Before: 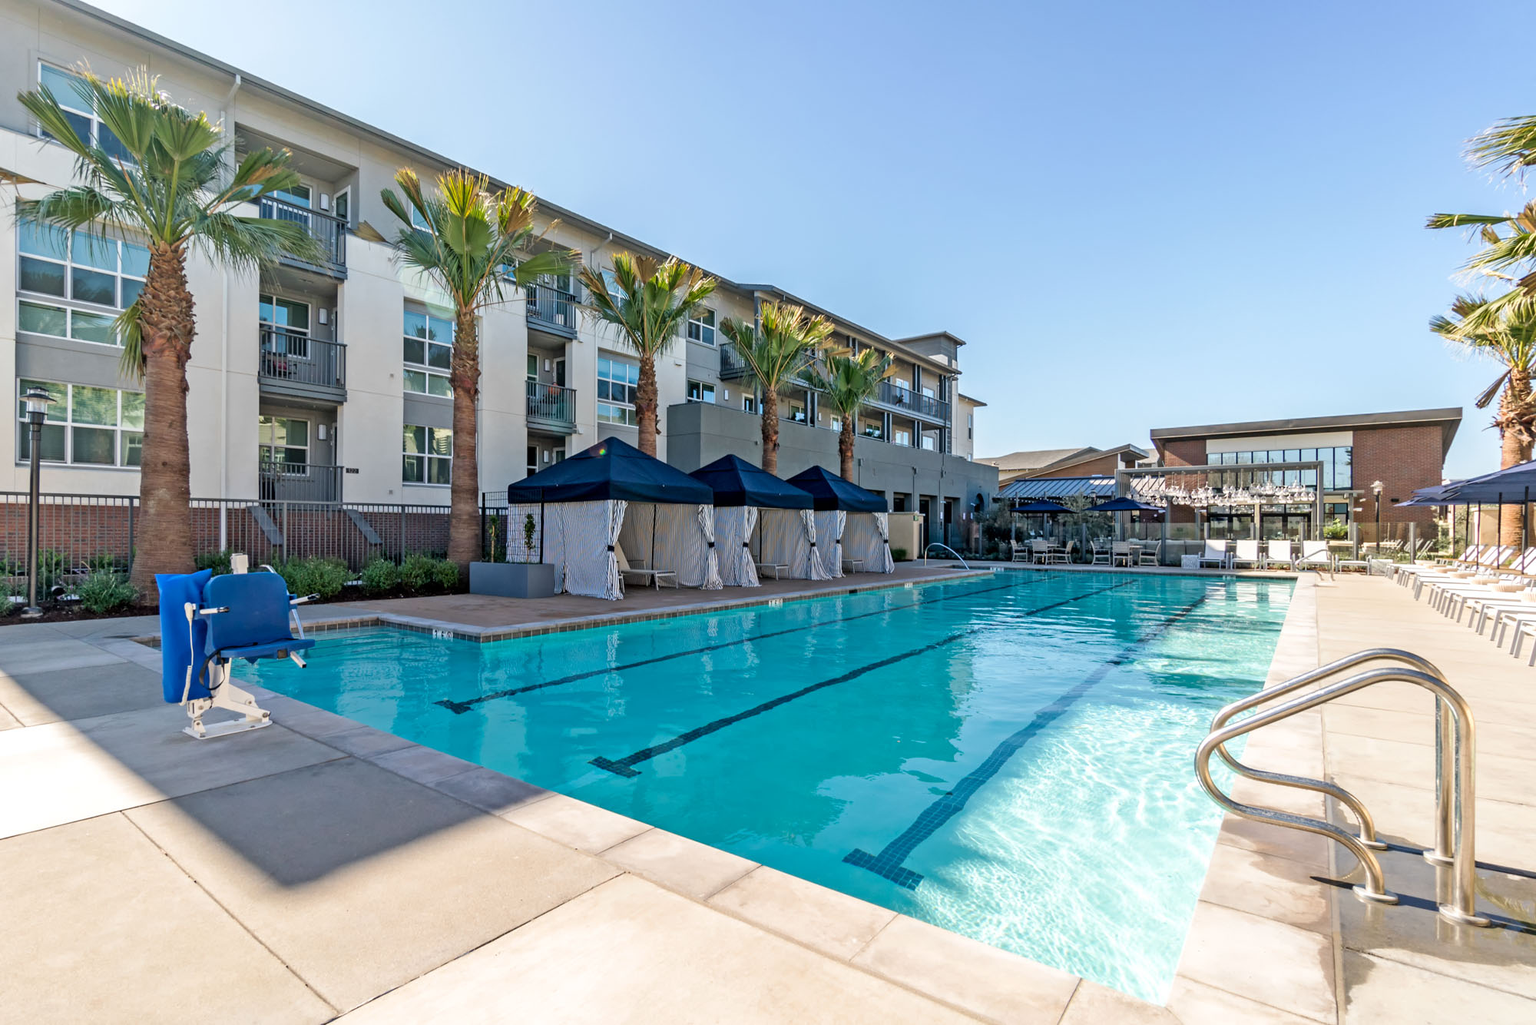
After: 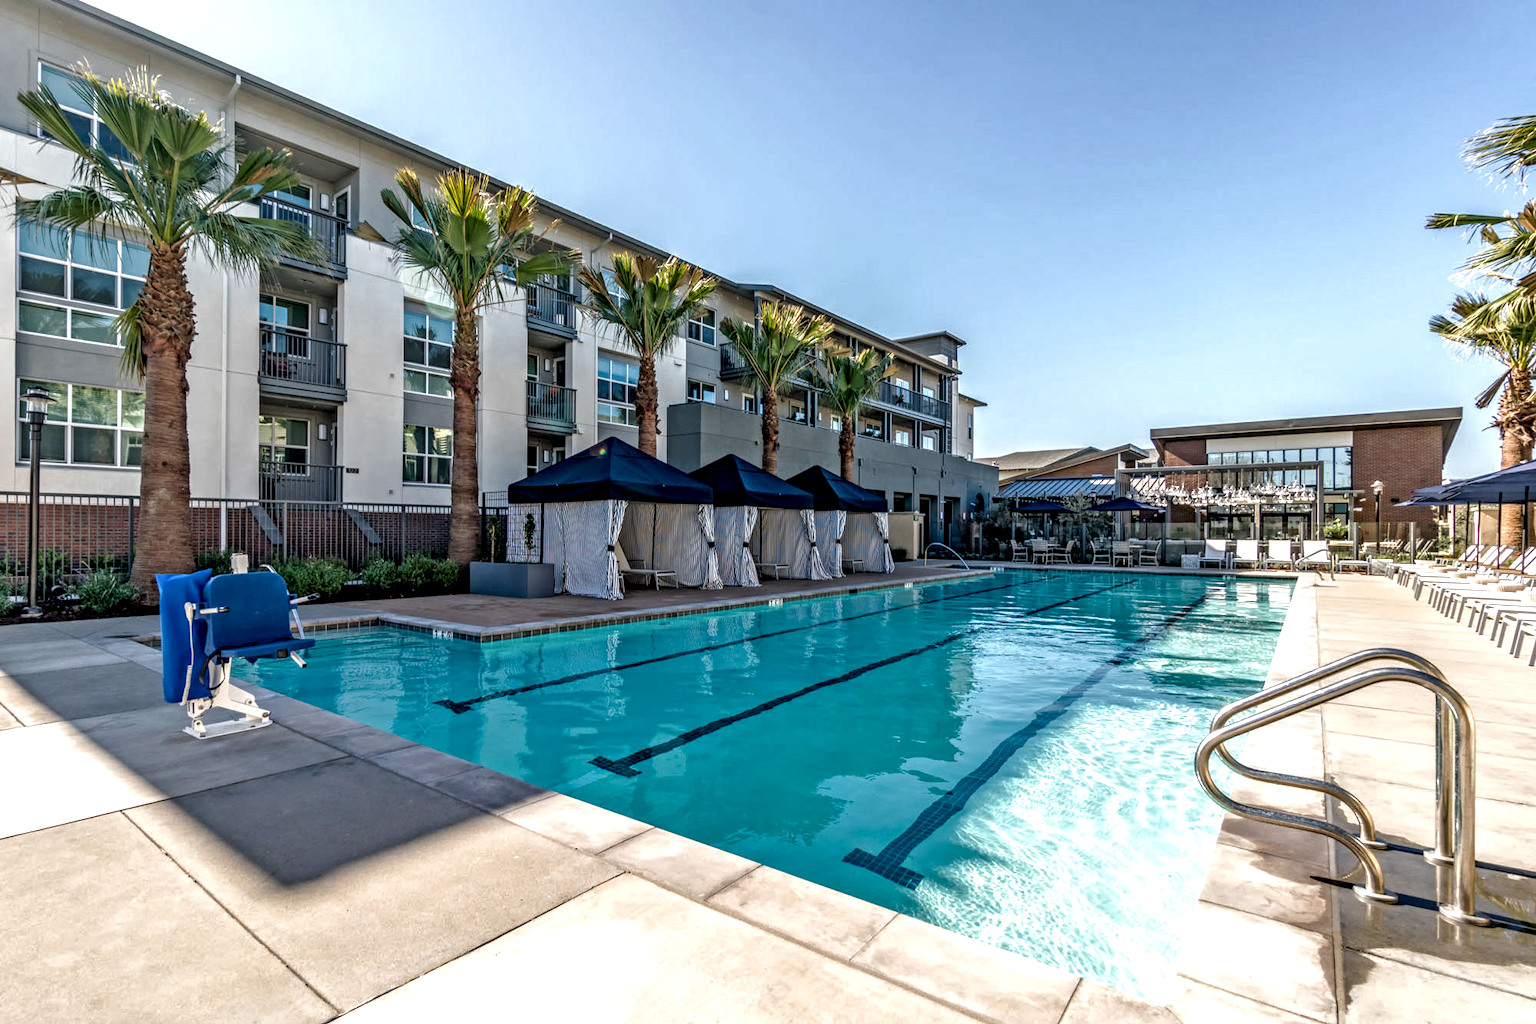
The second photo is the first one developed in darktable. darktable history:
local contrast: highlights 4%, shadows 1%, detail 182%
tone equalizer: -8 EV -0.001 EV, -7 EV 0.002 EV, -6 EV -0.002 EV, -5 EV -0.015 EV, -4 EV -0.088 EV, -3 EV -0.208 EV, -2 EV -0.237 EV, -1 EV 0.099 EV, +0 EV 0.315 EV, edges refinement/feathering 500, mask exposure compensation -1.57 EV, preserve details no
